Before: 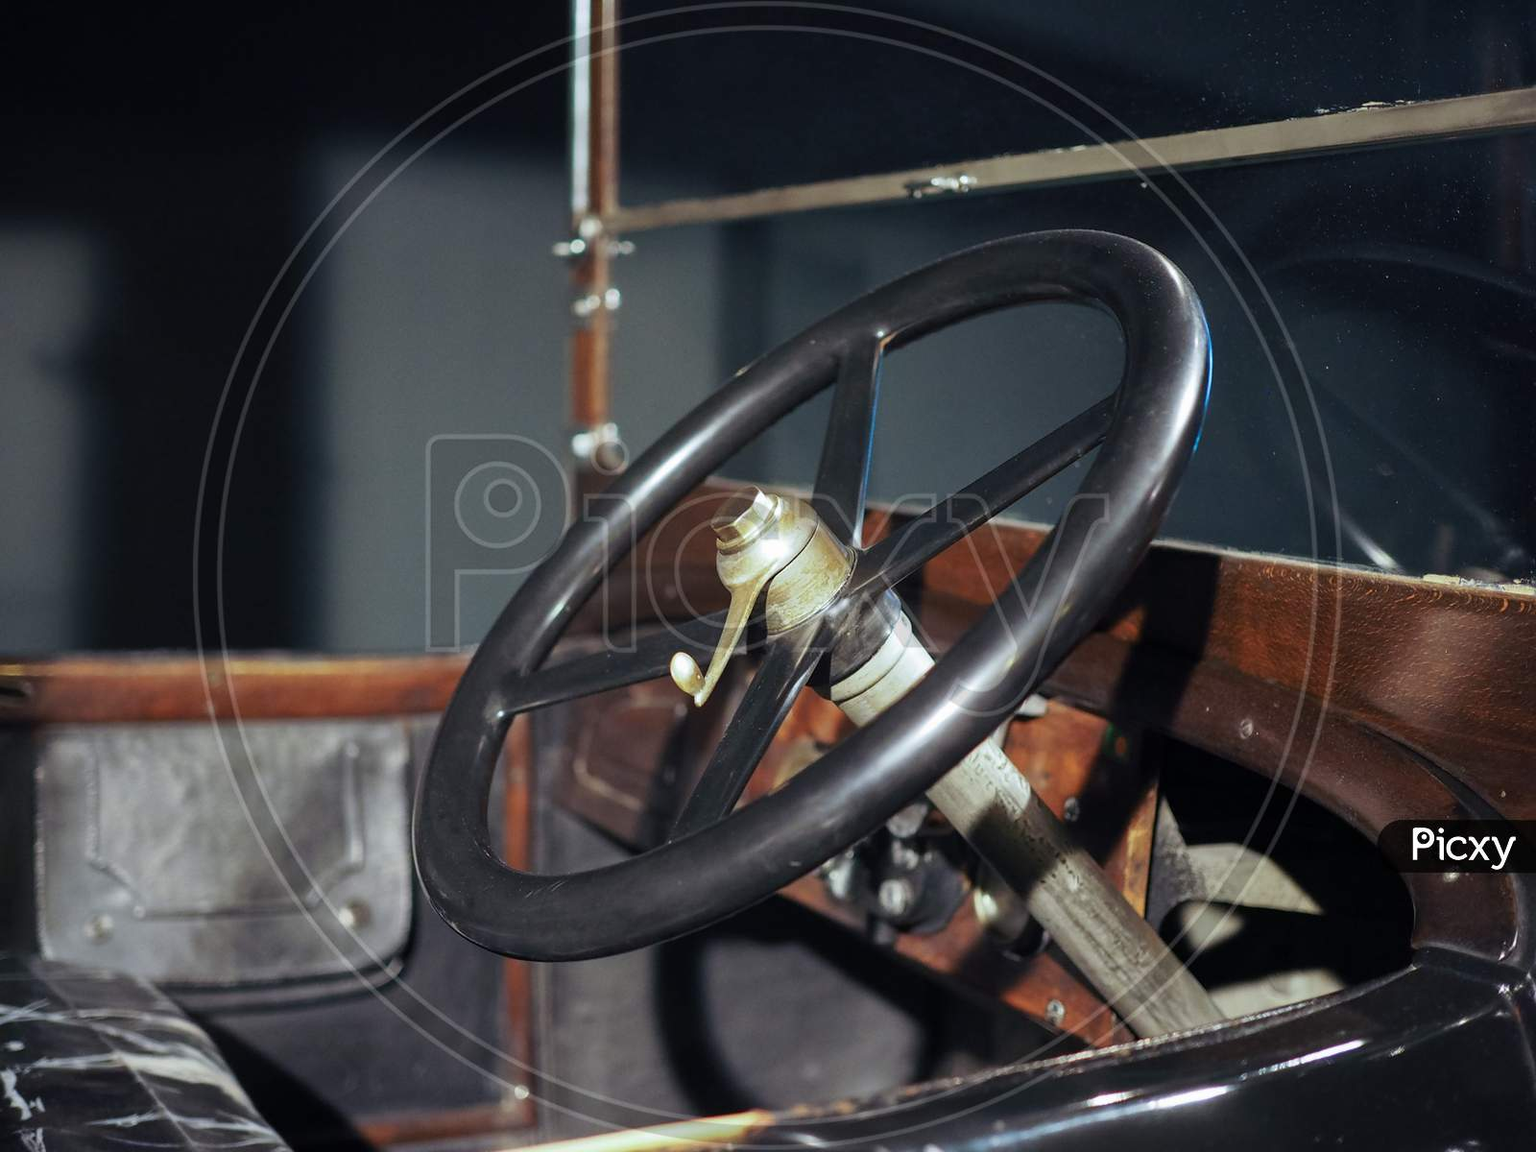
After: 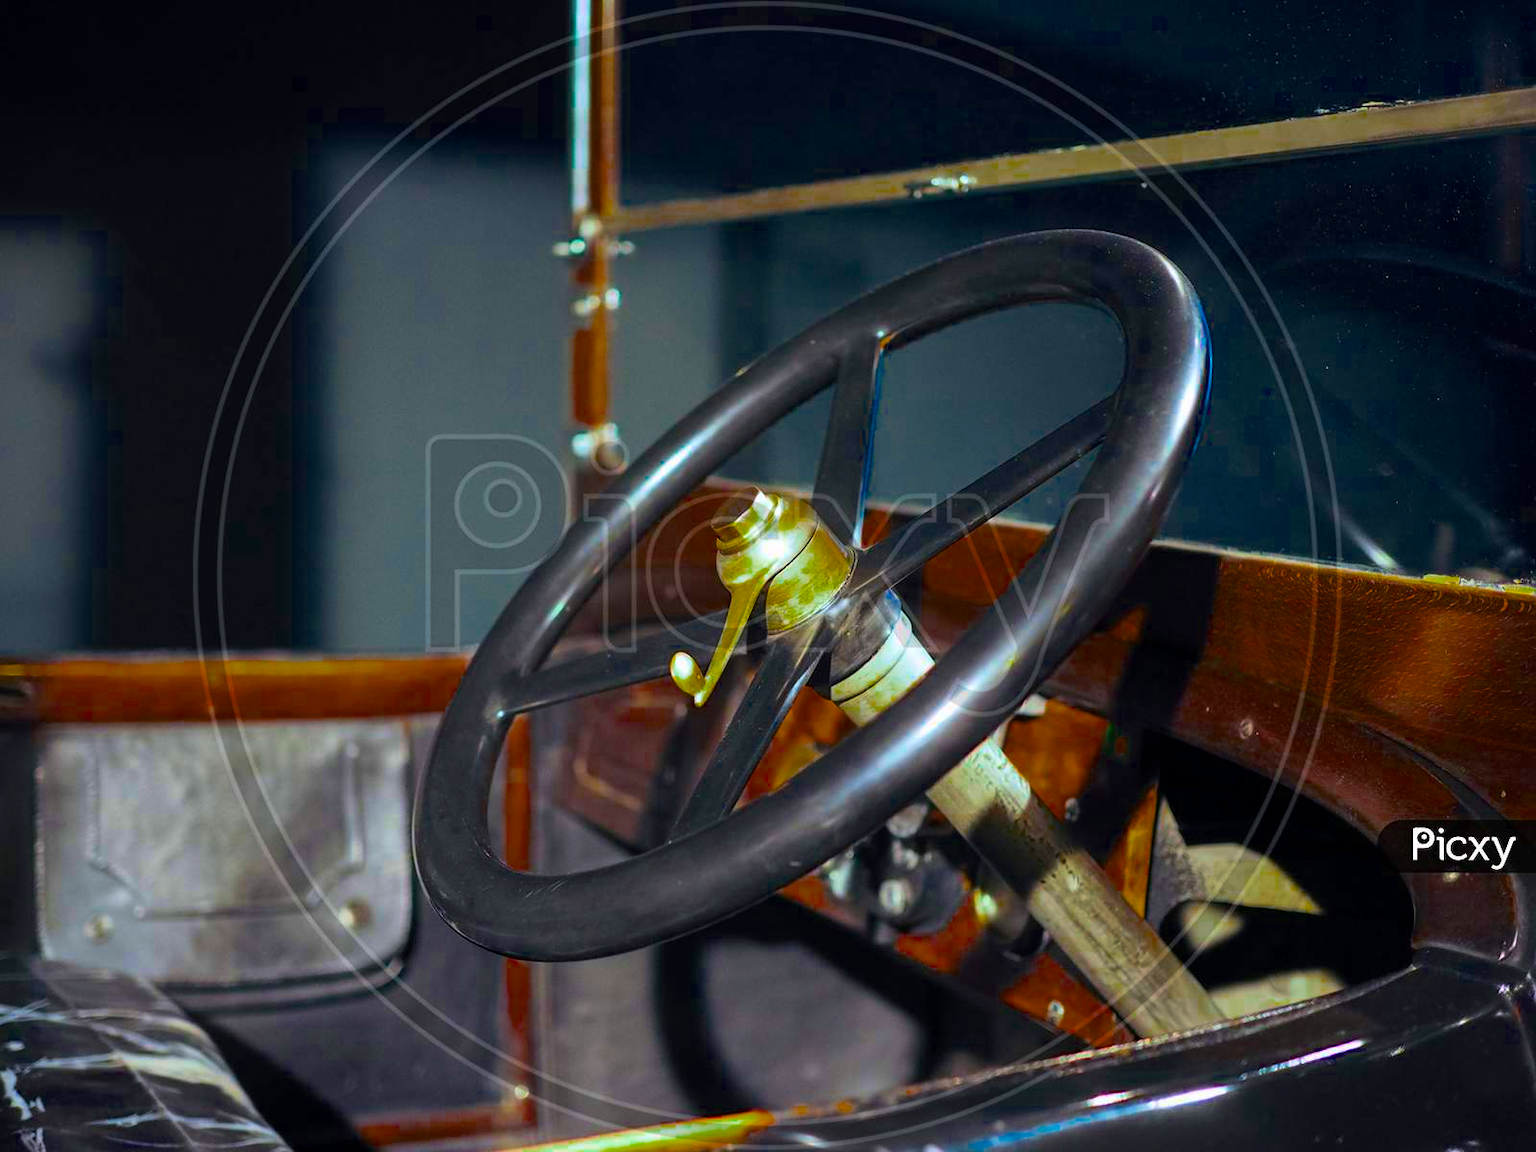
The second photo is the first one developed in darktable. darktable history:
color balance rgb: shadows lift › chroma 0.917%, shadows lift › hue 115.8°, linear chroma grading › shadows -39.986%, linear chroma grading › highlights 40.565%, linear chroma grading › global chroma 45.4%, linear chroma grading › mid-tones -29.777%, perceptual saturation grading › global saturation 74.074%, perceptual saturation grading › shadows -29.845%, global vibrance 16.203%, saturation formula JzAzBz (2021)
